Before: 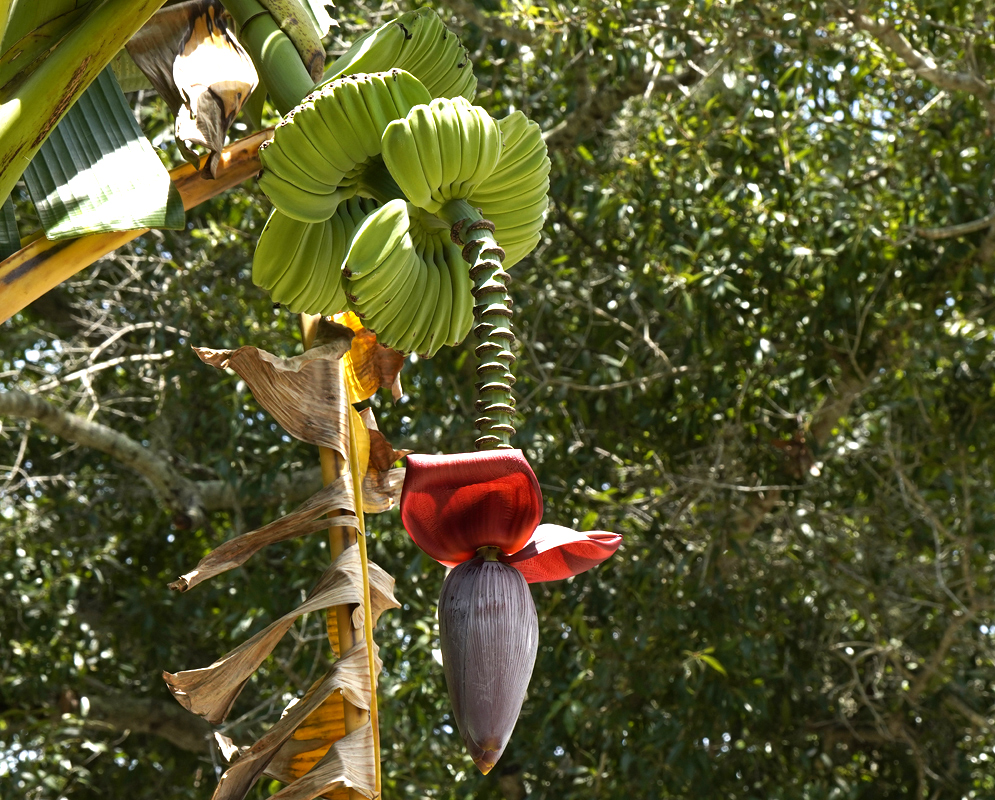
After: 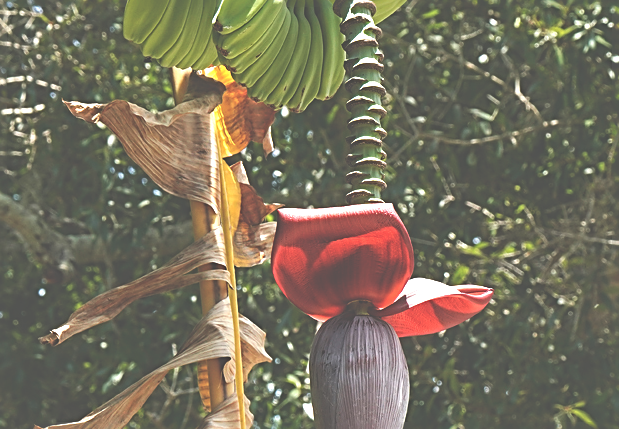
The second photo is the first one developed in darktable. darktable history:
crop: left 12.995%, top 30.78%, right 24.732%, bottom 15.547%
sharpen: radius 2.725
exposure: black level correction -0.086, compensate highlight preservation false
shadows and highlights: white point adjustment 0.155, highlights -69.07, soften with gaussian
